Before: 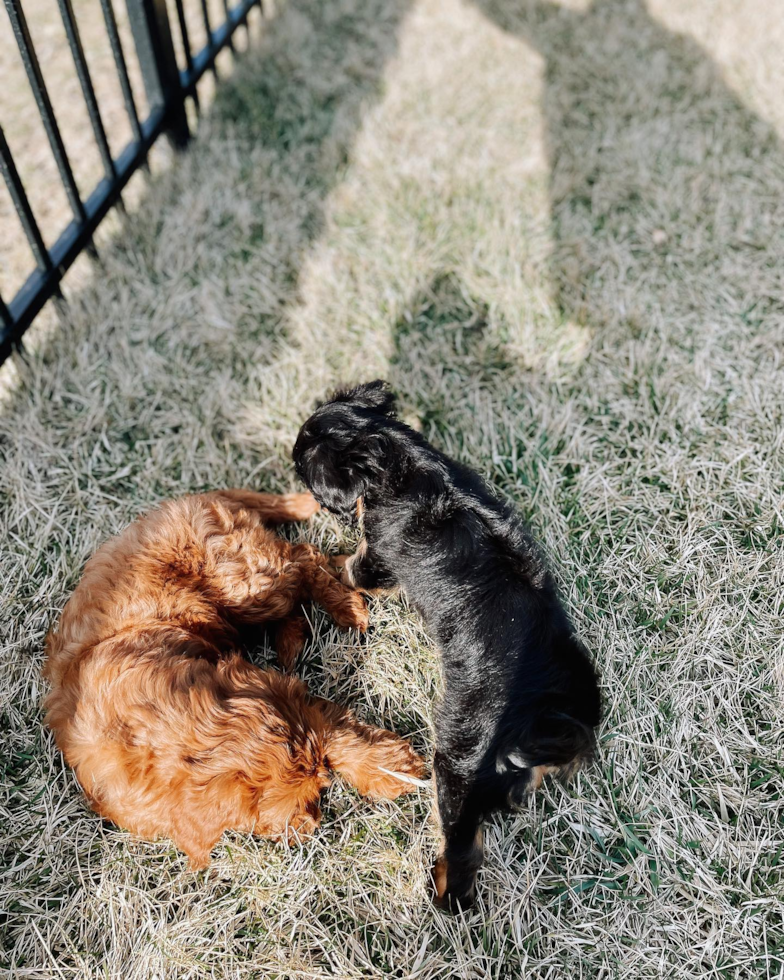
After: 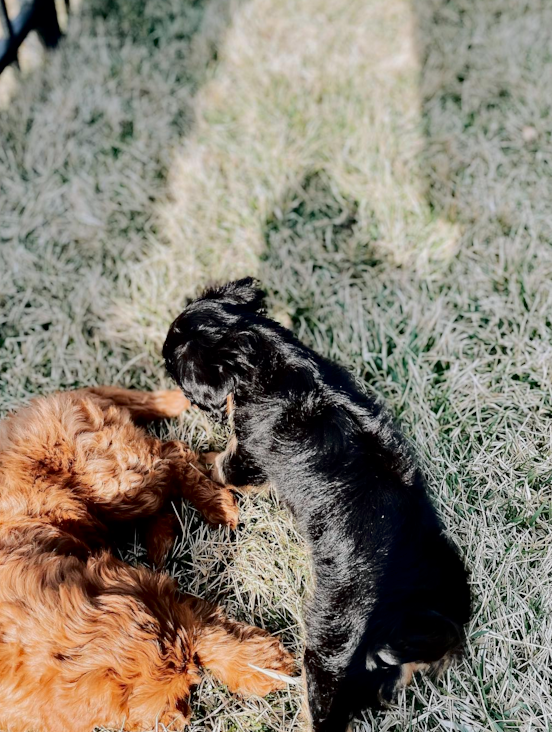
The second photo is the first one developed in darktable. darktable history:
exposure: black level correction 0.001, exposure -0.124 EV, compensate highlight preservation false
haze removal: compatibility mode true, adaptive false
crop and rotate: left 16.613%, top 10.672%, right 12.948%, bottom 14.61%
shadows and highlights: shadows 25.55, highlights -24.38
tone curve: curves: ch0 [(0, 0) (0.004, 0) (0.133, 0.076) (0.325, 0.362) (0.879, 0.885) (1, 1)], color space Lab, independent channels, preserve colors none
